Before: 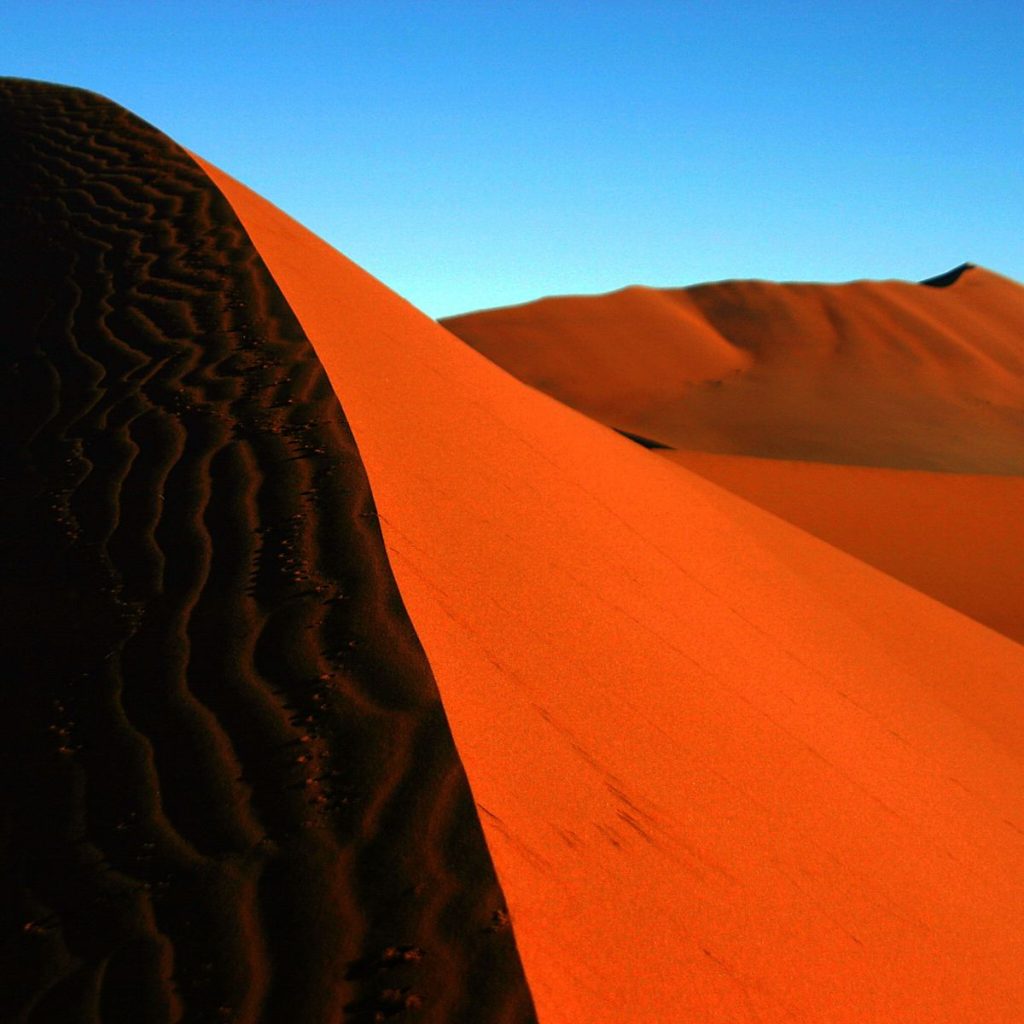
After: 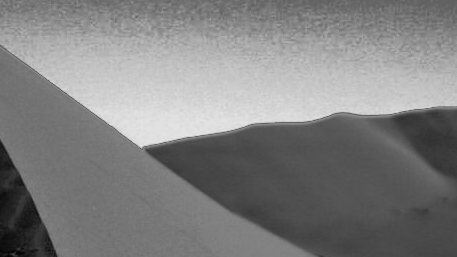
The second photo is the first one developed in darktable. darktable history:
crop: left 28.64%, top 16.832%, right 26.637%, bottom 58.055%
color balance rgb: perceptual saturation grading › global saturation 20%, perceptual saturation grading › highlights -25%, perceptual saturation grading › shadows 50.52%, global vibrance 40.24%
local contrast: mode bilateral grid, contrast 15, coarseness 36, detail 105%, midtone range 0.2
shadows and highlights: on, module defaults
white balance: red 0.925, blue 1.046
monochrome: on, module defaults
fill light: exposure -0.73 EV, center 0.69, width 2.2
